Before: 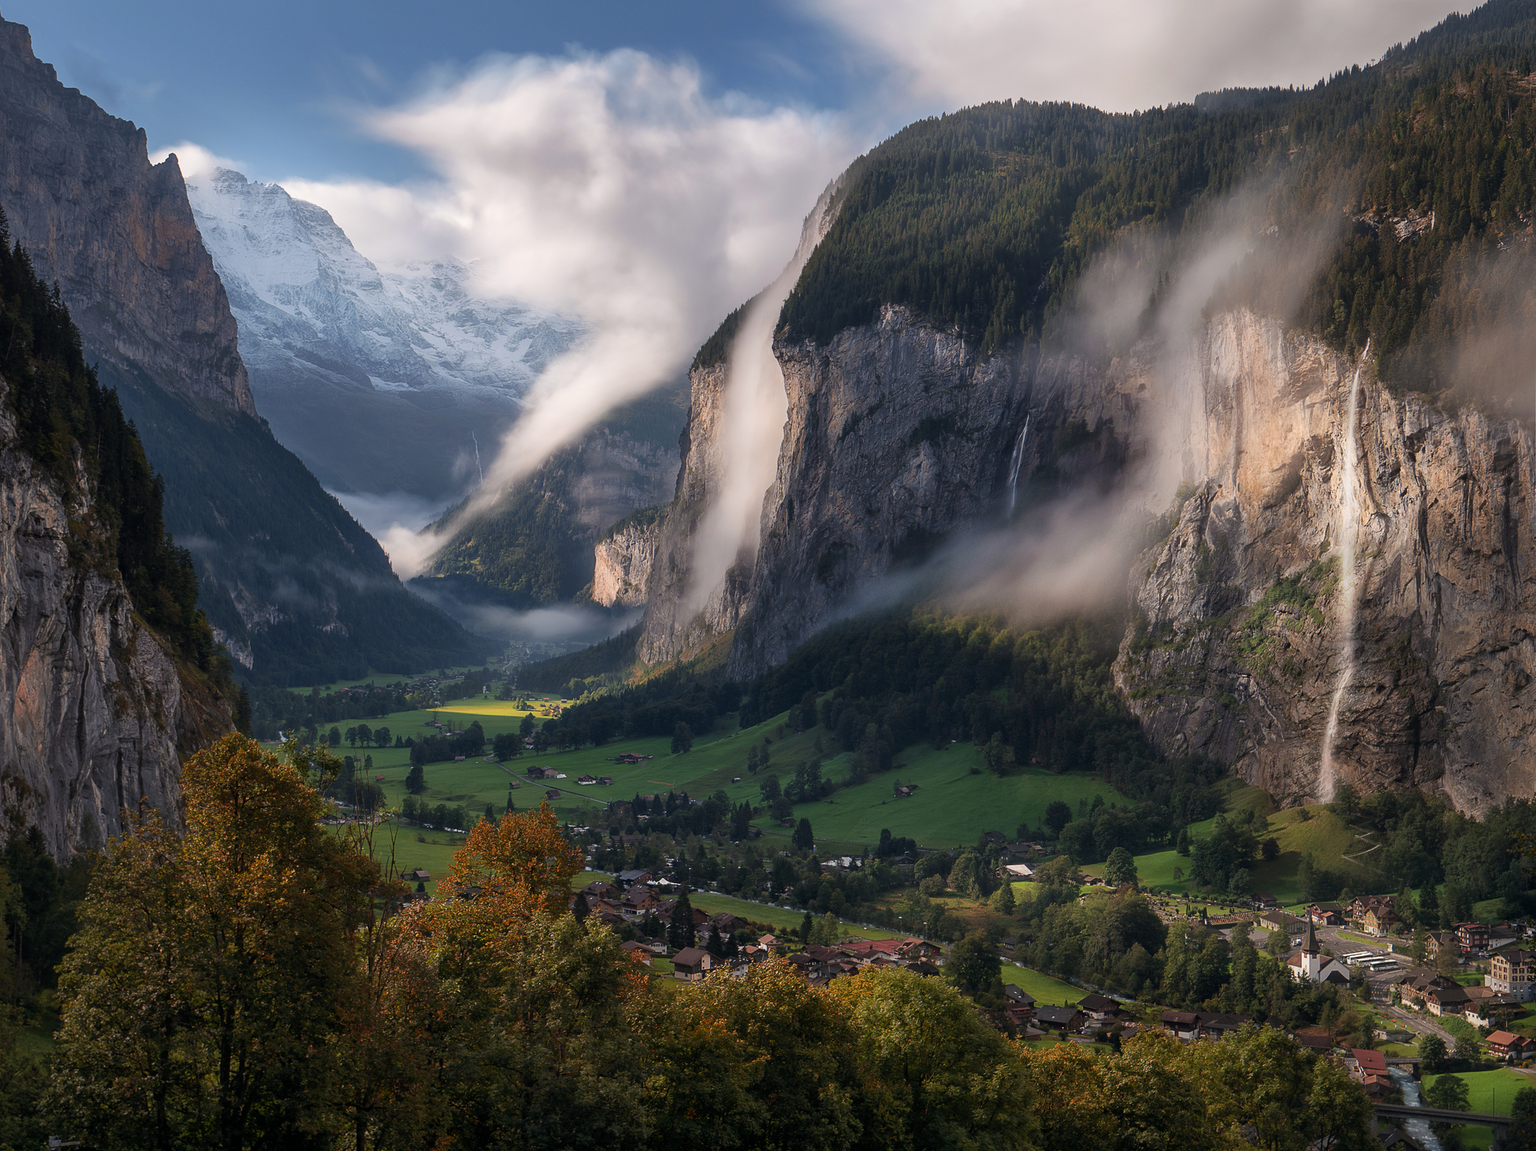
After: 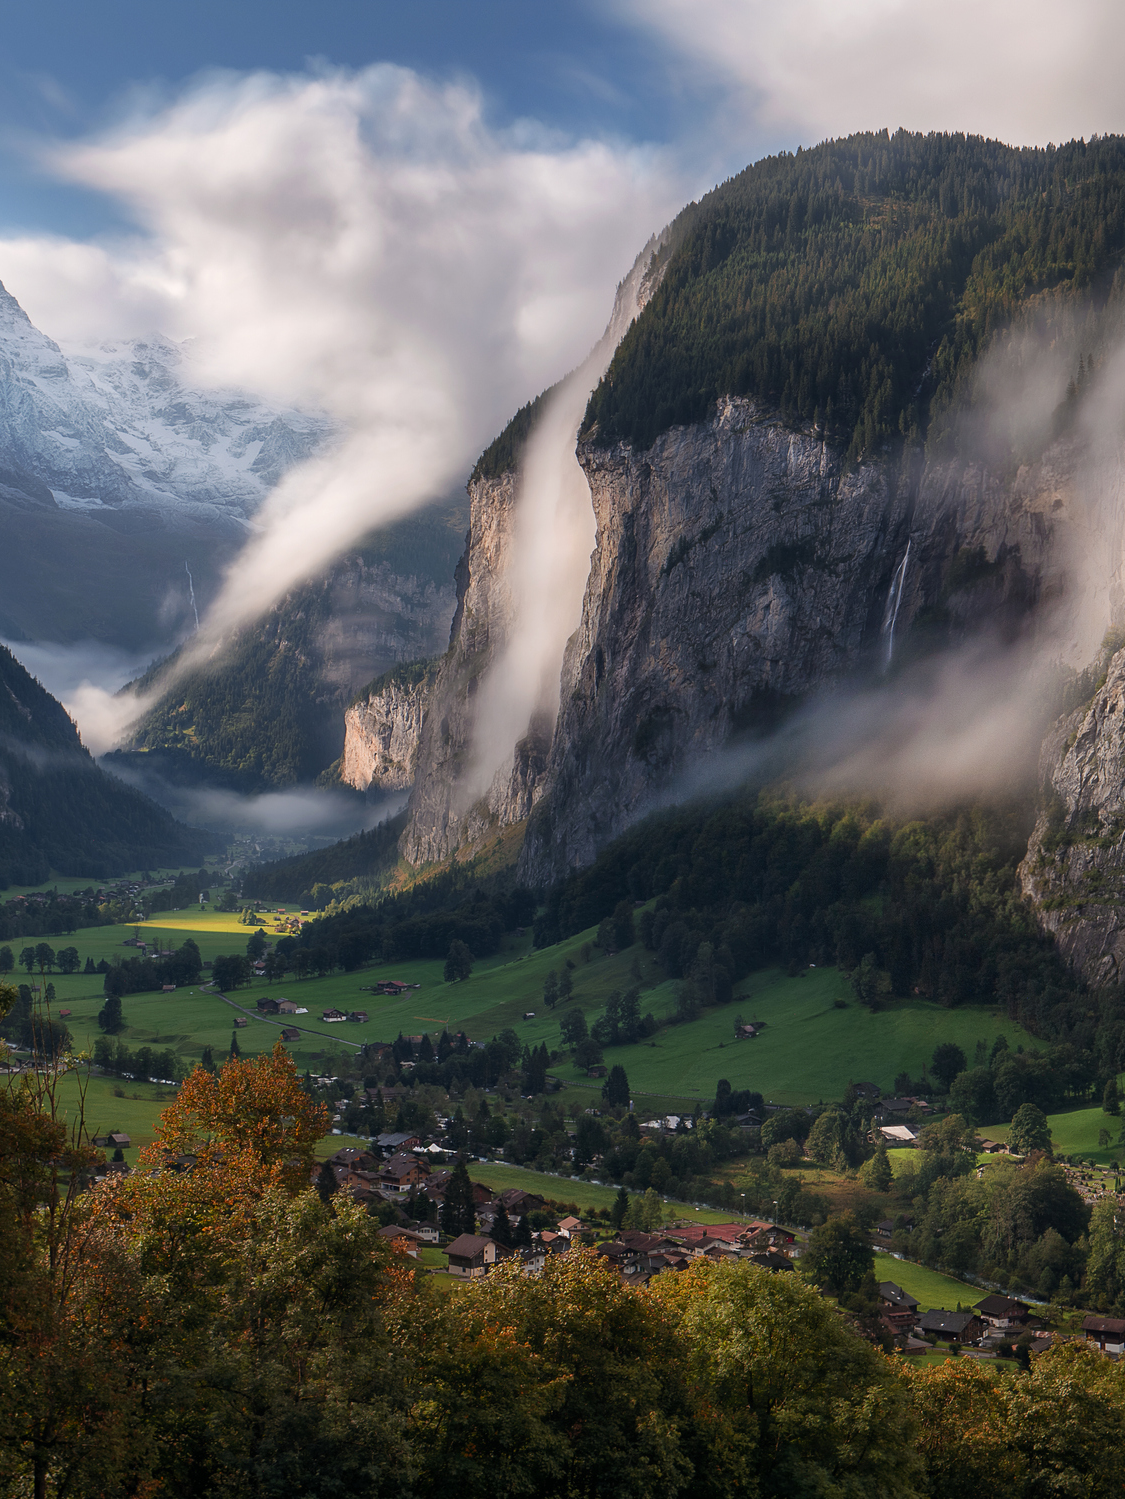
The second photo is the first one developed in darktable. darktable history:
crop: left 21.496%, right 22.254%
white balance: emerald 1
